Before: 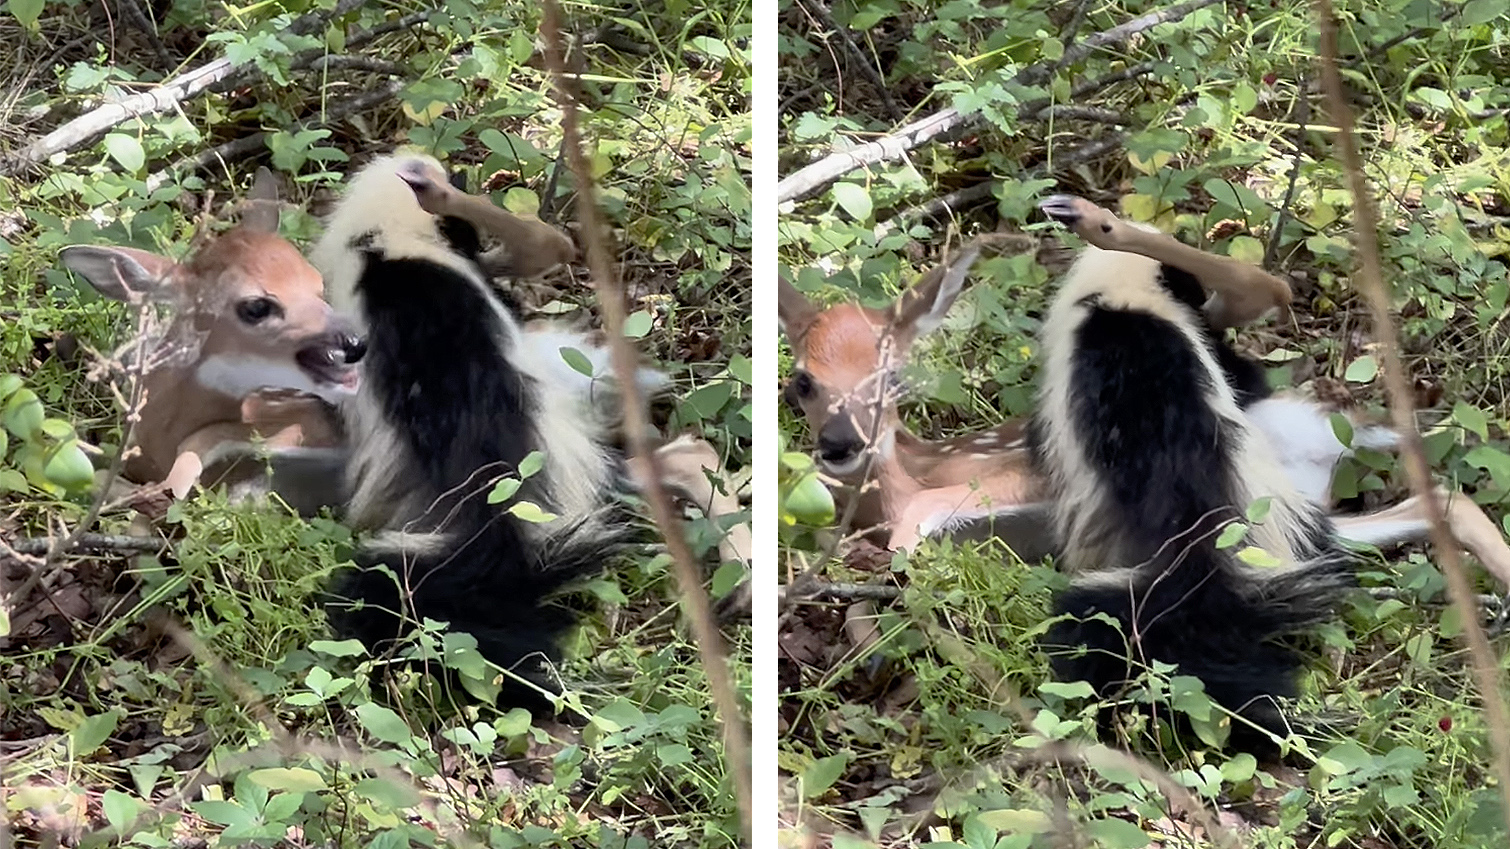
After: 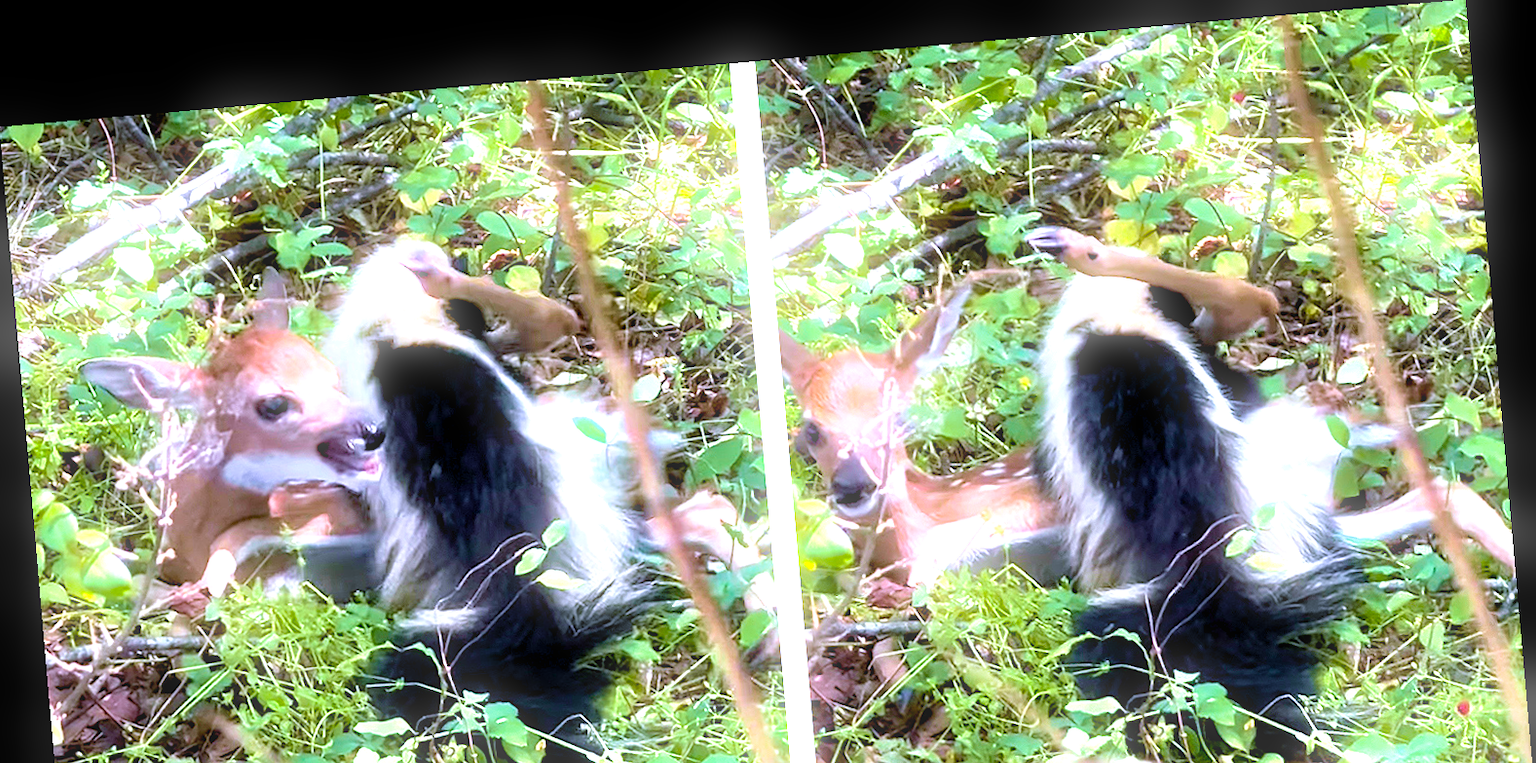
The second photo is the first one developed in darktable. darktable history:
crop: bottom 19.644%
velvia: strength 45%
haze removal: compatibility mode true, adaptive false
color balance rgb: shadows lift › chroma 2%, shadows lift › hue 217.2°, power › chroma 0.25%, power › hue 60°, highlights gain › chroma 1.5%, highlights gain › hue 309.6°, global offset › luminance -0.25%, perceptual saturation grading › global saturation 15%, global vibrance 15%
bloom: size 5%, threshold 95%, strength 15%
exposure: black level correction 0, exposure 1.2 EV, compensate highlight preservation false
rotate and perspective: rotation -4.98°, automatic cropping off
white balance: red 0.931, blue 1.11
